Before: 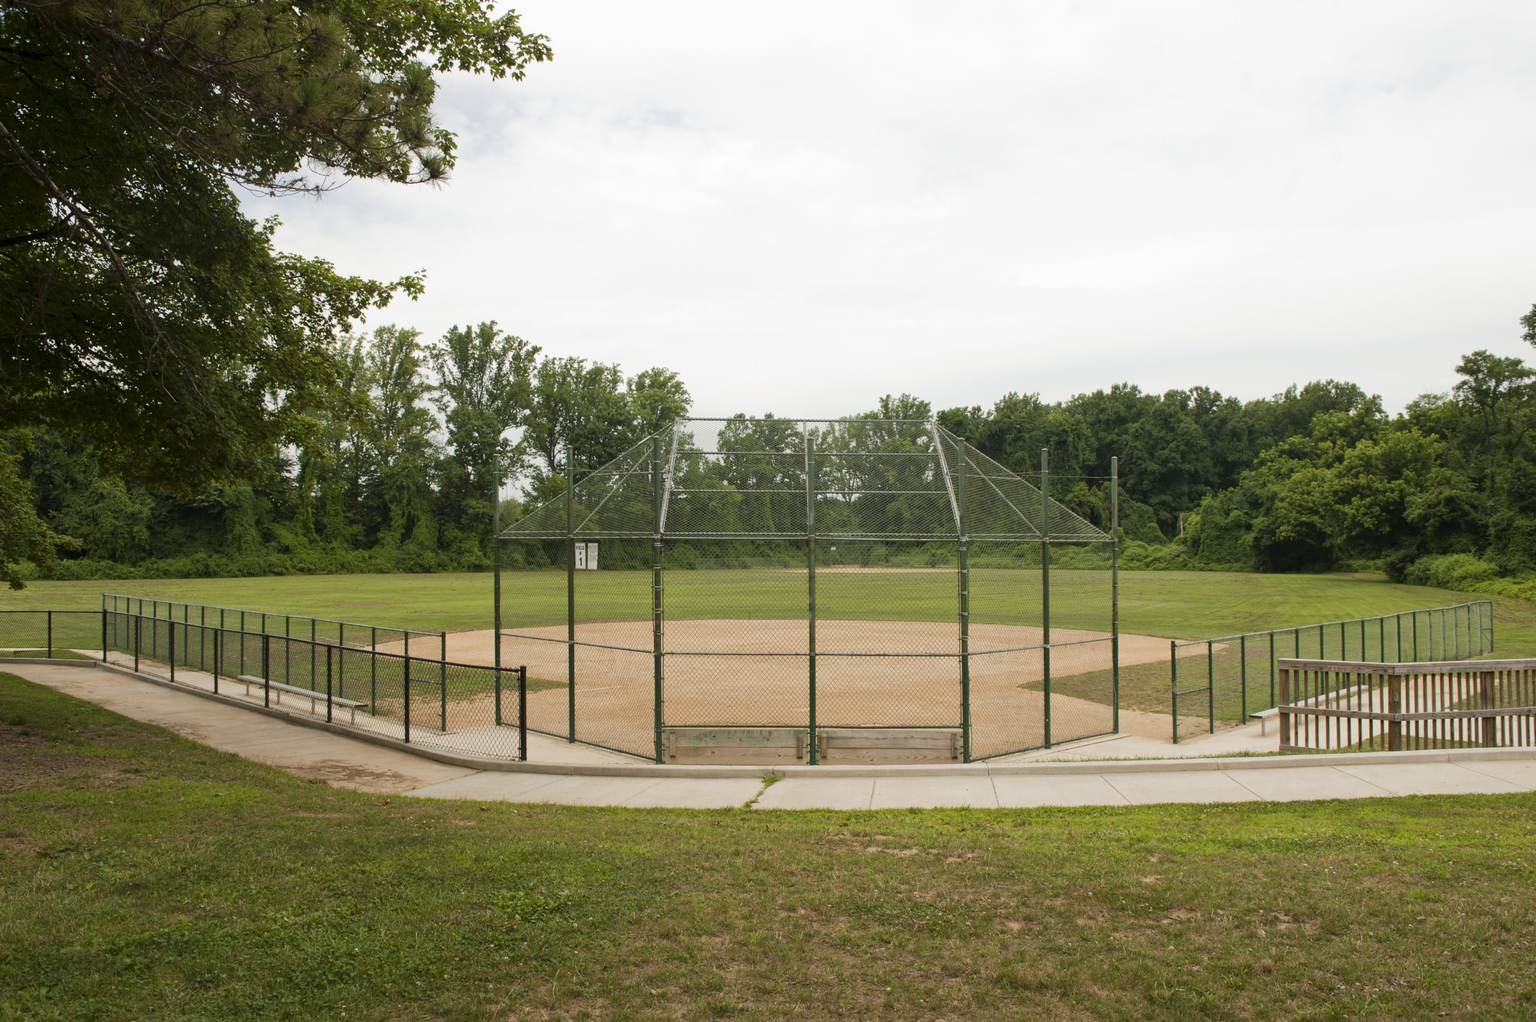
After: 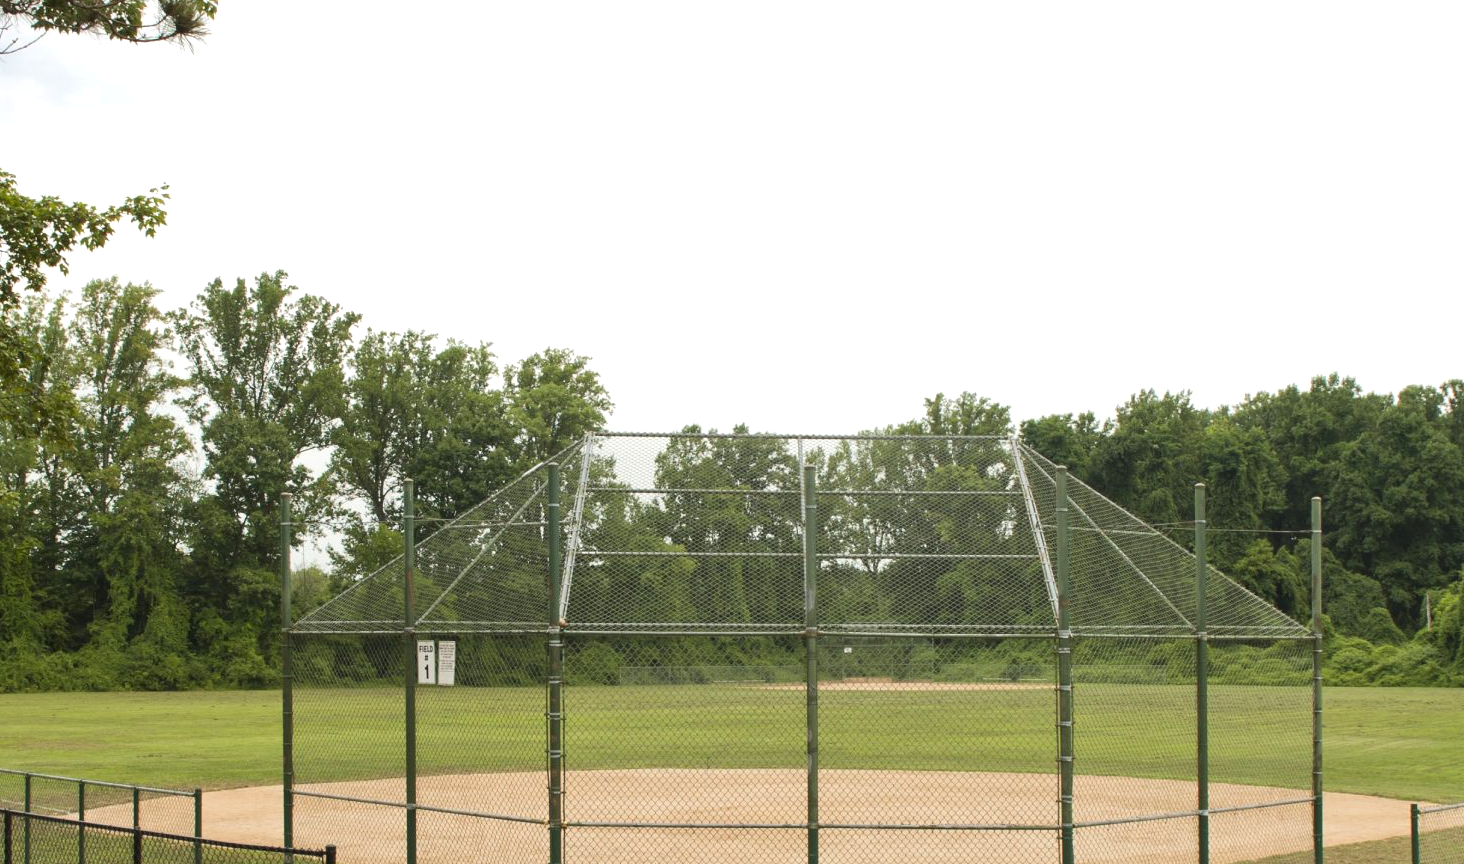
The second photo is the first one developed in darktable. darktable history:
exposure: exposure 0.376 EV, compensate highlight preservation false
crop: left 21.133%, top 15.515%, right 21.655%, bottom 33.693%
